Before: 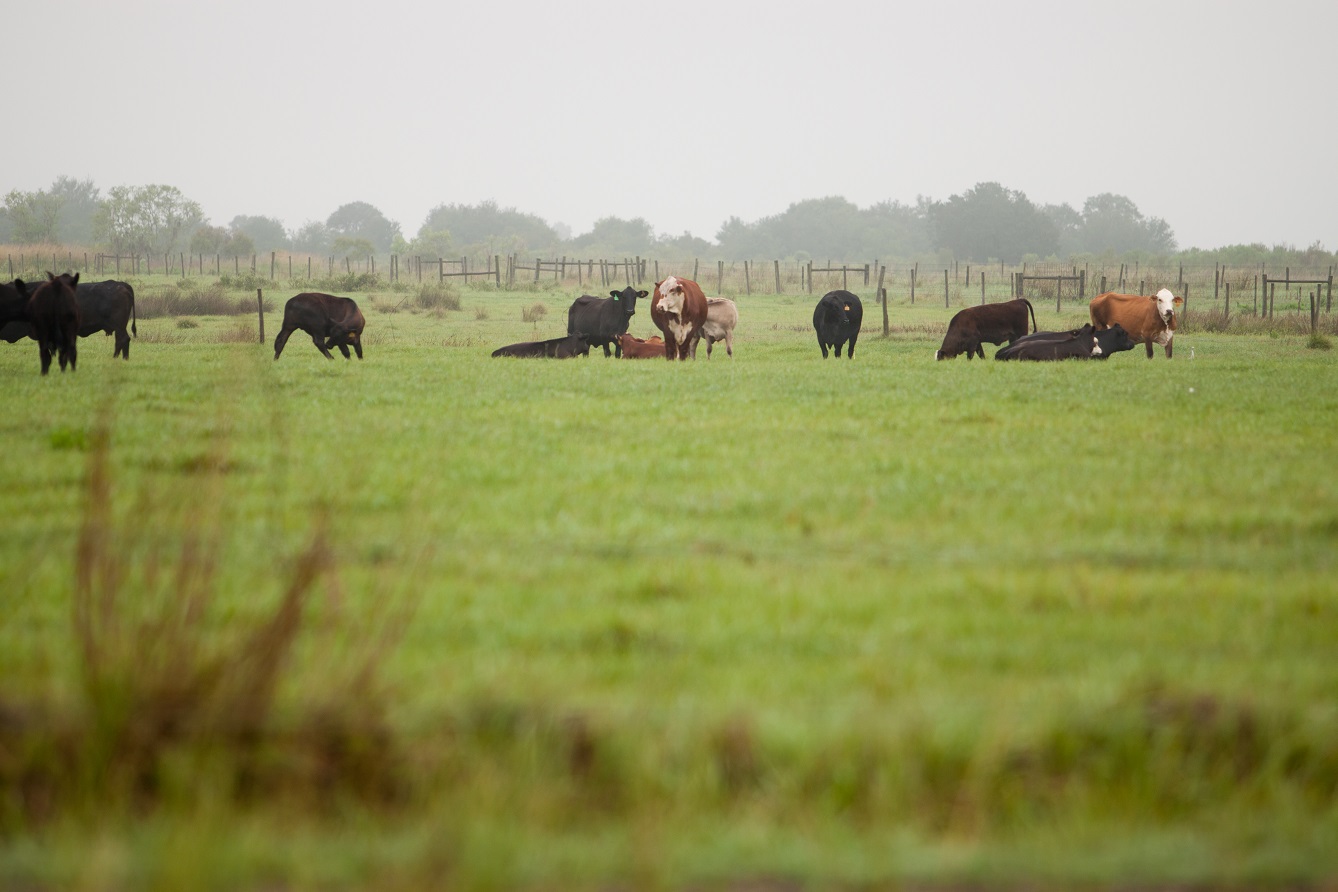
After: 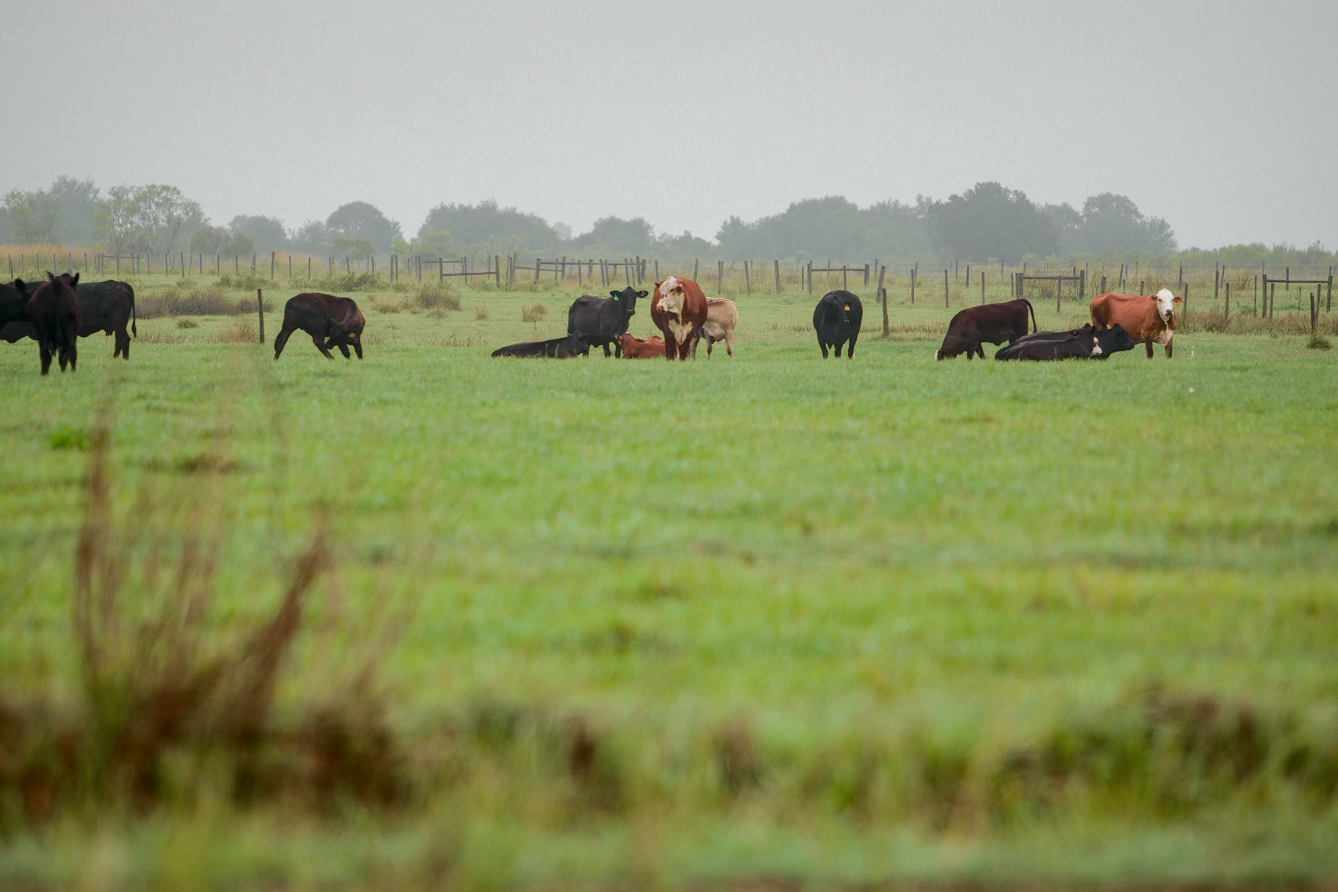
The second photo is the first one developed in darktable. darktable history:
tone curve: curves: ch0 [(0, 0.003) (0.211, 0.174) (0.482, 0.519) (0.843, 0.821) (0.992, 0.971)]; ch1 [(0, 0) (0.276, 0.206) (0.393, 0.364) (0.482, 0.477) (0.506, 0.5) (0.523, 0.523) (0.572, 0.592) (0.635, 0.665) (0.695, 0.759) (1, 1)]; ch2 [(0, 0) (0.438, 0.456) (0.498, 0.497) (0.536, 0.527) (0.562, 0.584) (0.619, 0.602) (0.698, 0.698) (1, 1)], color space Lab, independent channels, preserve colors none
shadows and highlights: on, module defaults
local contrast: on, module defaults
